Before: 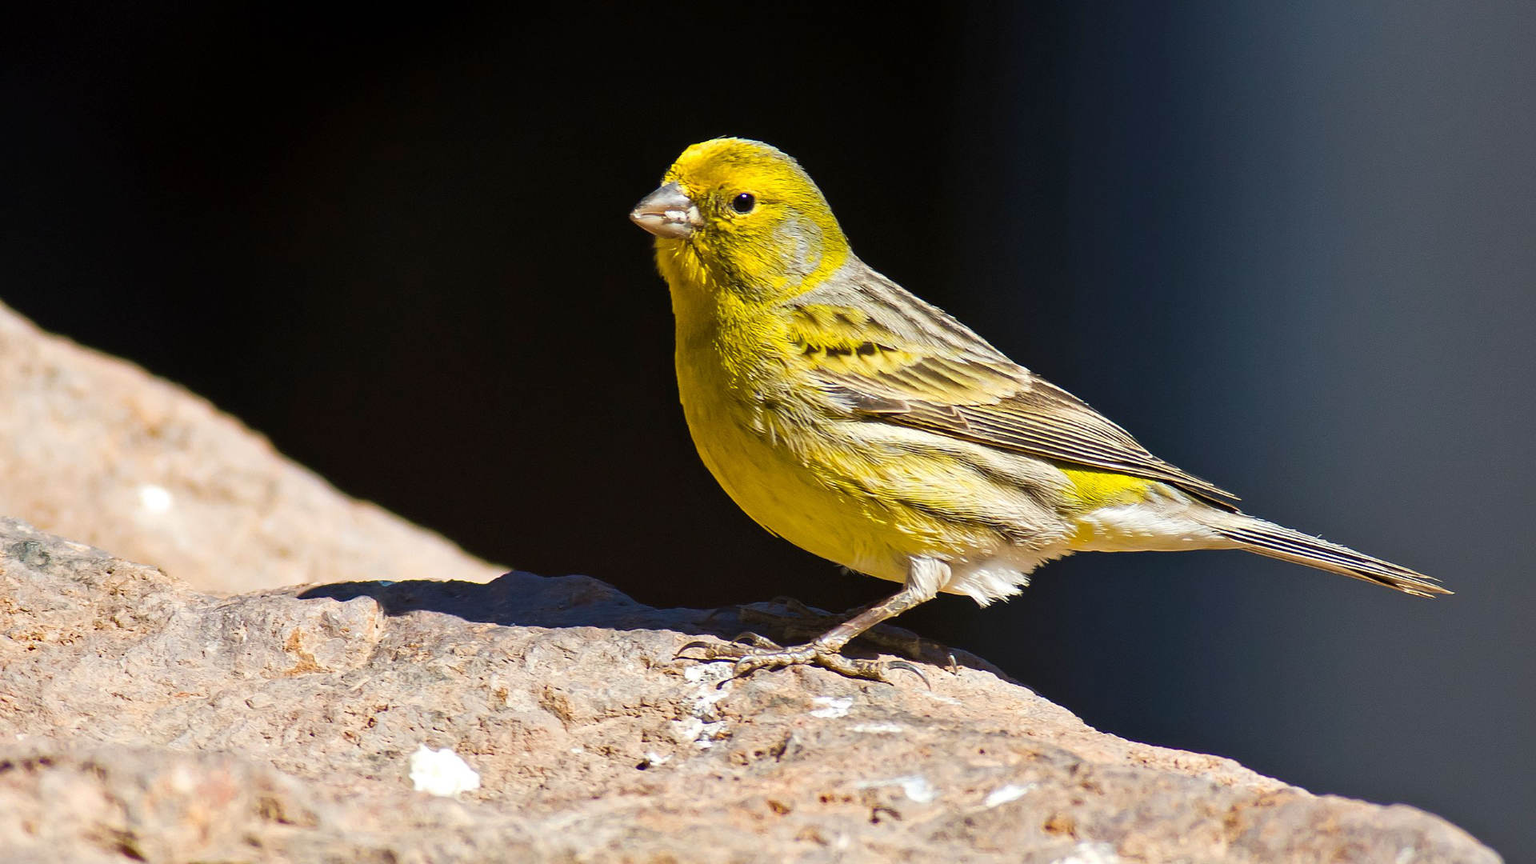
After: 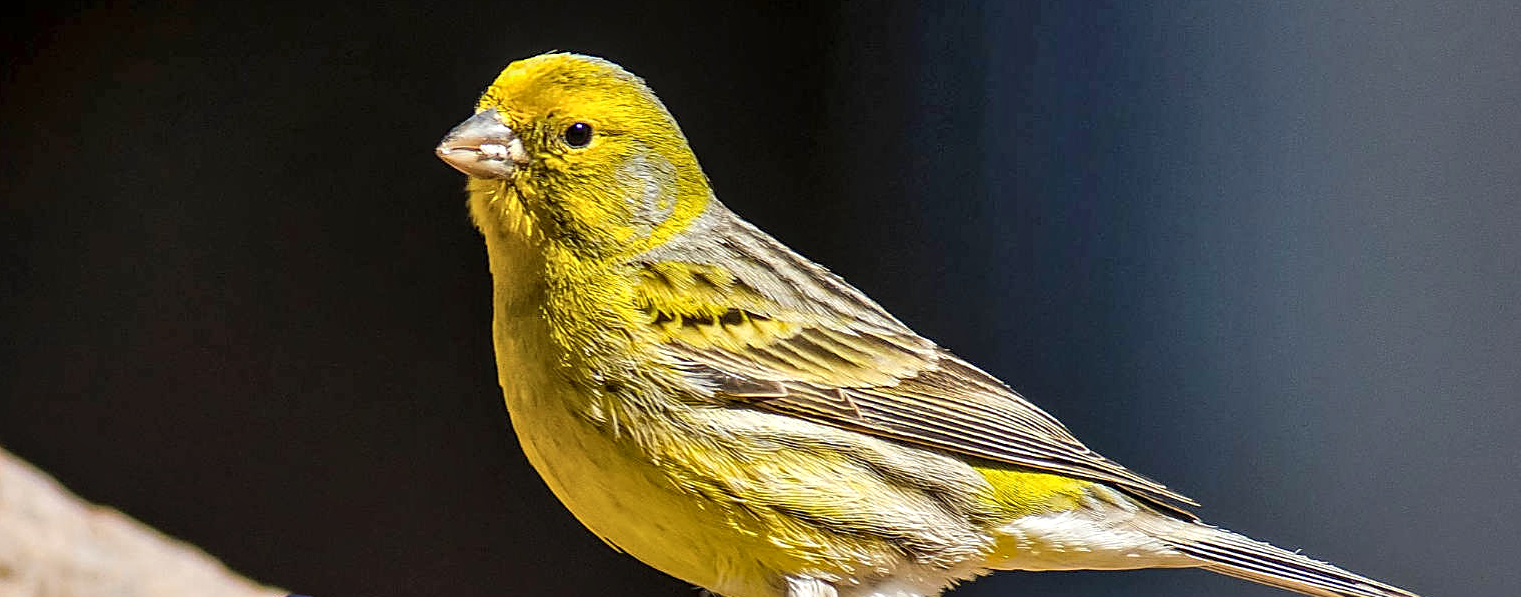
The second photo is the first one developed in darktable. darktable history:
crop: left 18.307%, top 11.105%, right 2.431%, bottom 33.578%
shadows and highlights: soften with gaussian
local contrast: detail 142%
sharpen: on, module defaults
